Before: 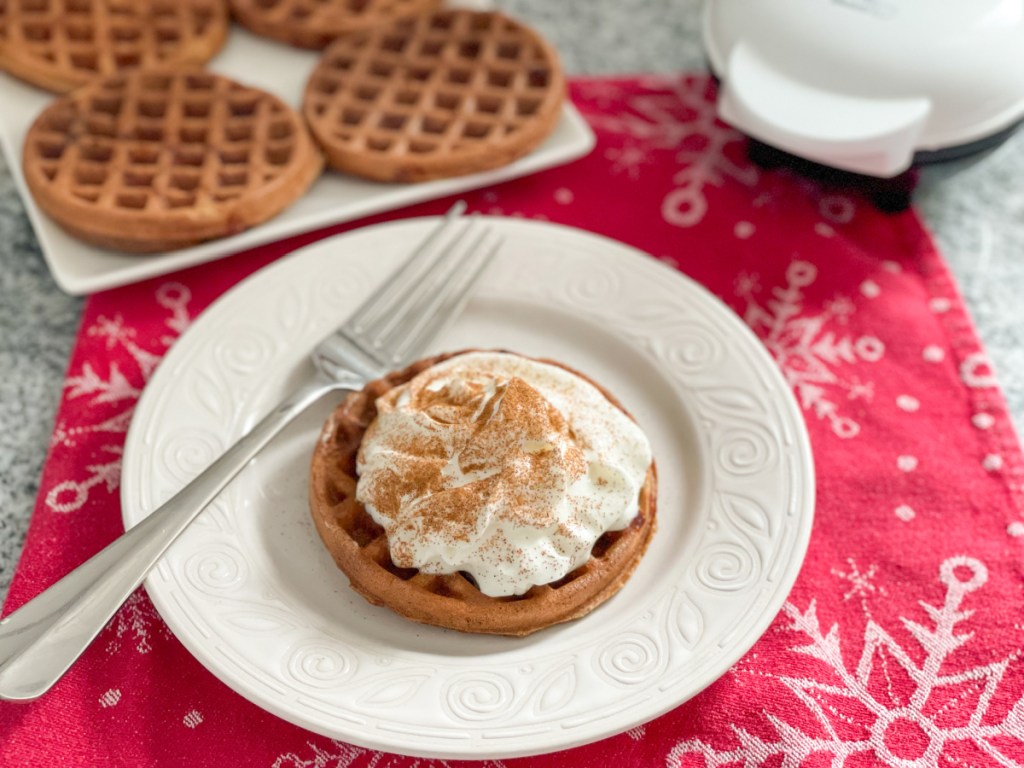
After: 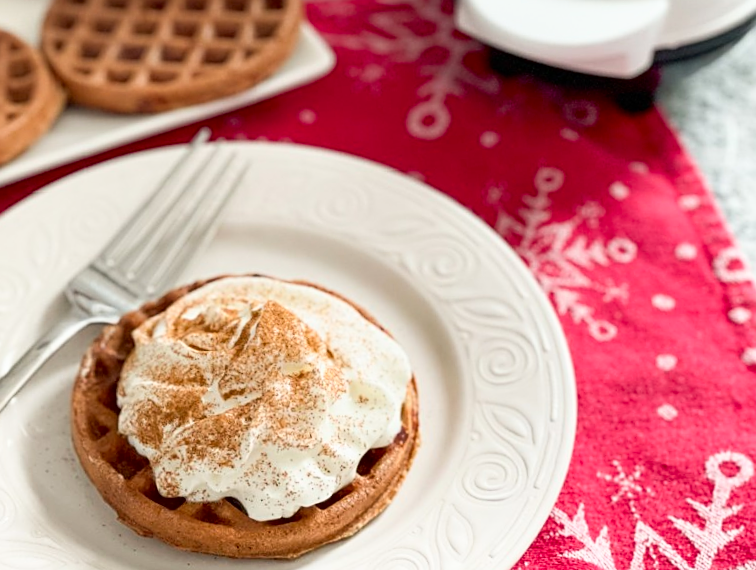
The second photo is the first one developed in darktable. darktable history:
sharpen: on, module defaults
rotate and perspective: rotation -3.52°, crop left 0.036, crop right 0.964, crop top 0.081, crop bottom 0.919
crop: left 23.095%, top 5.827%, bottom 11.854%
contrast brightness saturation: saturation 0.1
shadows and highlights: shadows -62.32, white point adjustment -5.22, highlights 61.59
